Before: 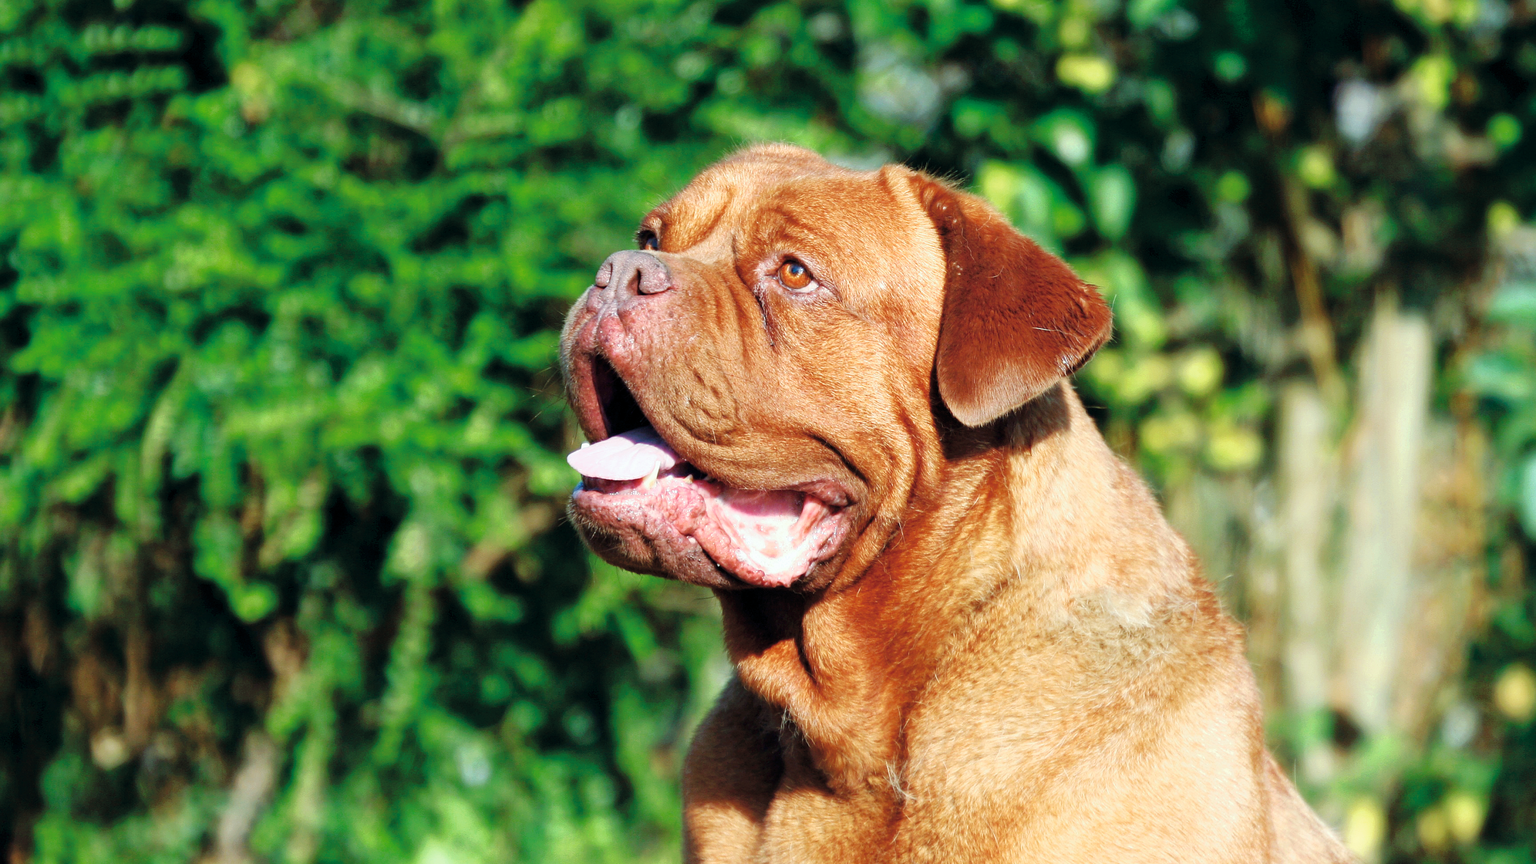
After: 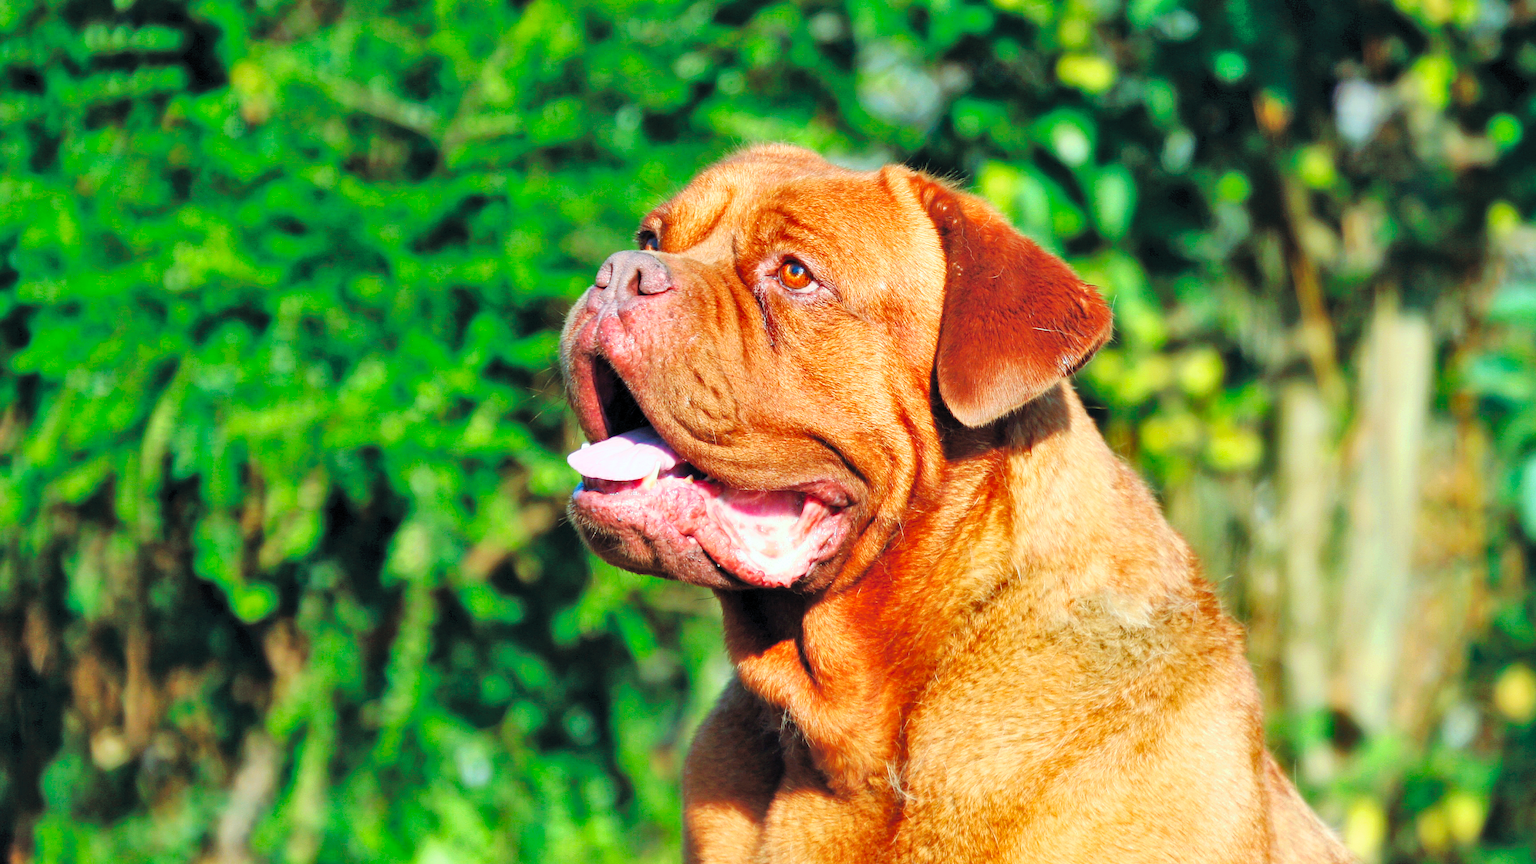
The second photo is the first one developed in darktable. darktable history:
shadows and highlights: low approximation 0.01, soften with gaussian
contrast brightness saturation: contrast 0.068, brightness 0.171, saturation 0.403
